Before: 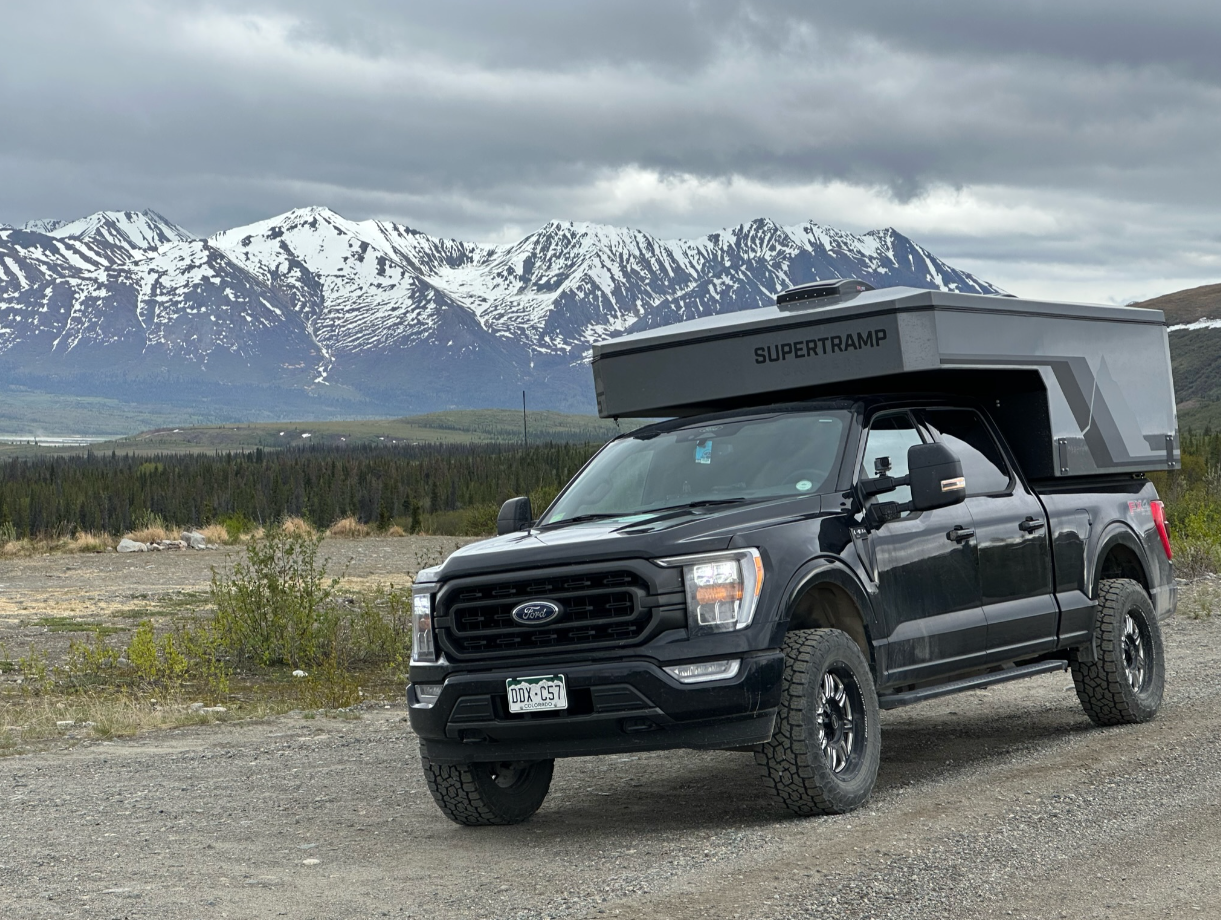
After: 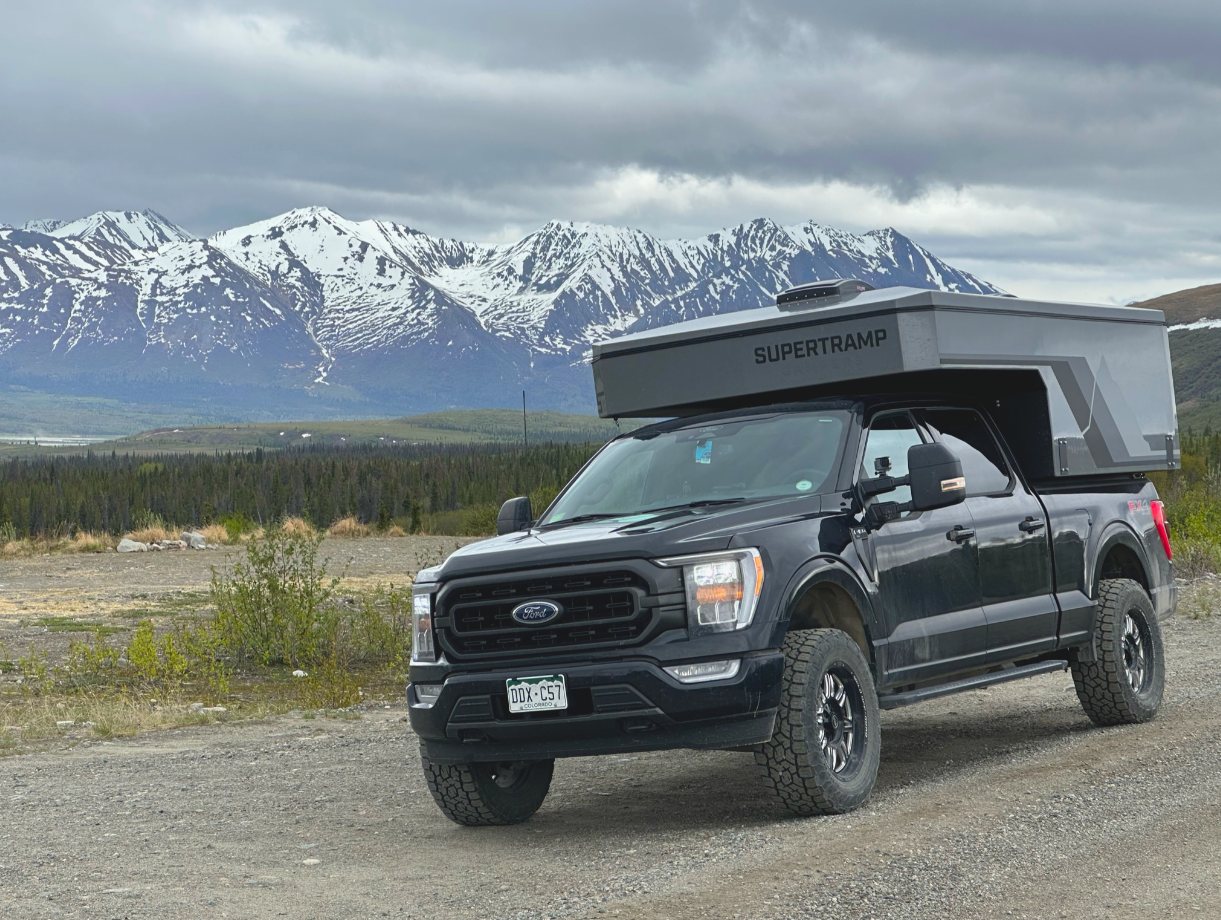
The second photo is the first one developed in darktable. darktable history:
levels: levels [0, 0.476, 0.951]
lowpass: radius 0.1, contrast 0.85, saturation 1.1, unbound 0
